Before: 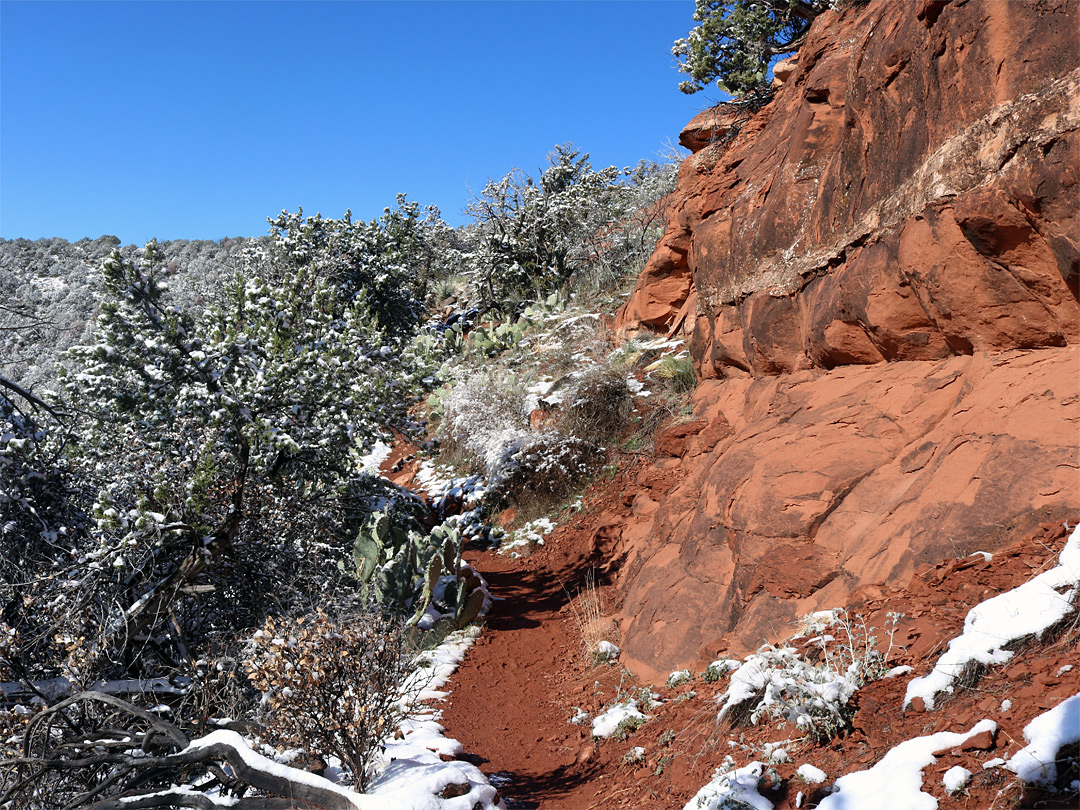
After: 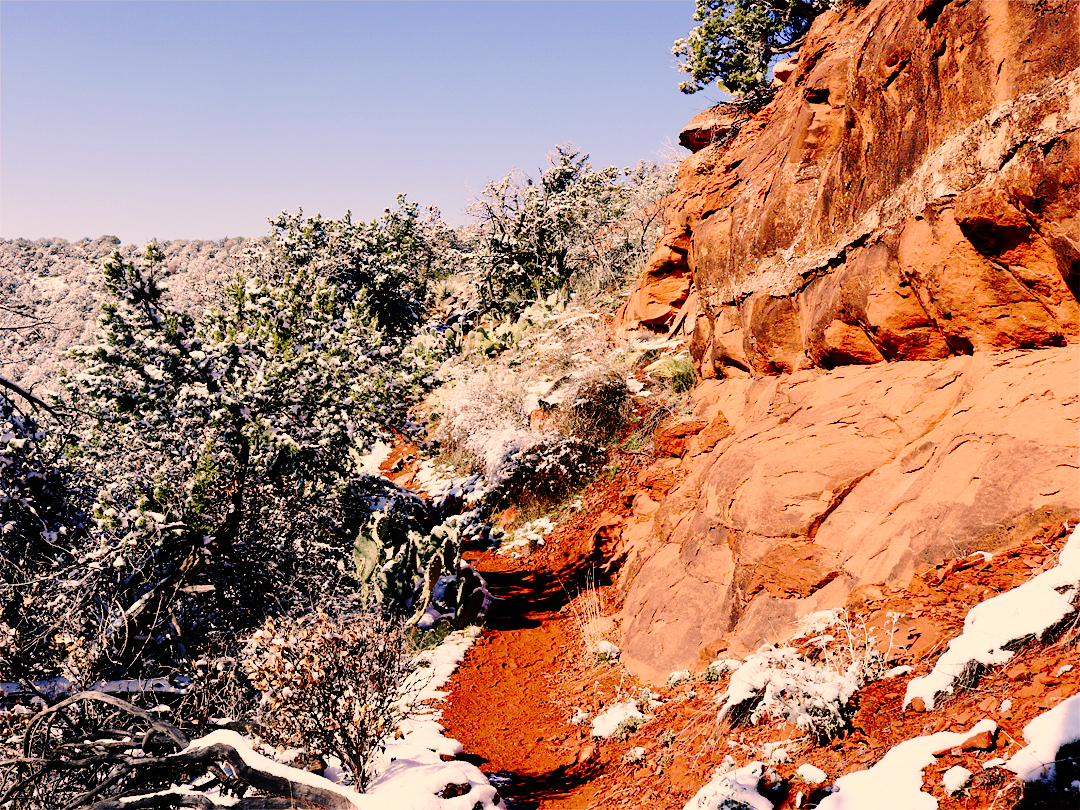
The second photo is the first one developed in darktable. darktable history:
base curve: curves: ch0 [(0, 0) (0.036, 0.01) (0.123, 0.254) (0.258, 0.504) (0.507, 0.748) (1, 1)], preserve colors none
color correction: highlights a* 17.62, highlights b* 18.82
